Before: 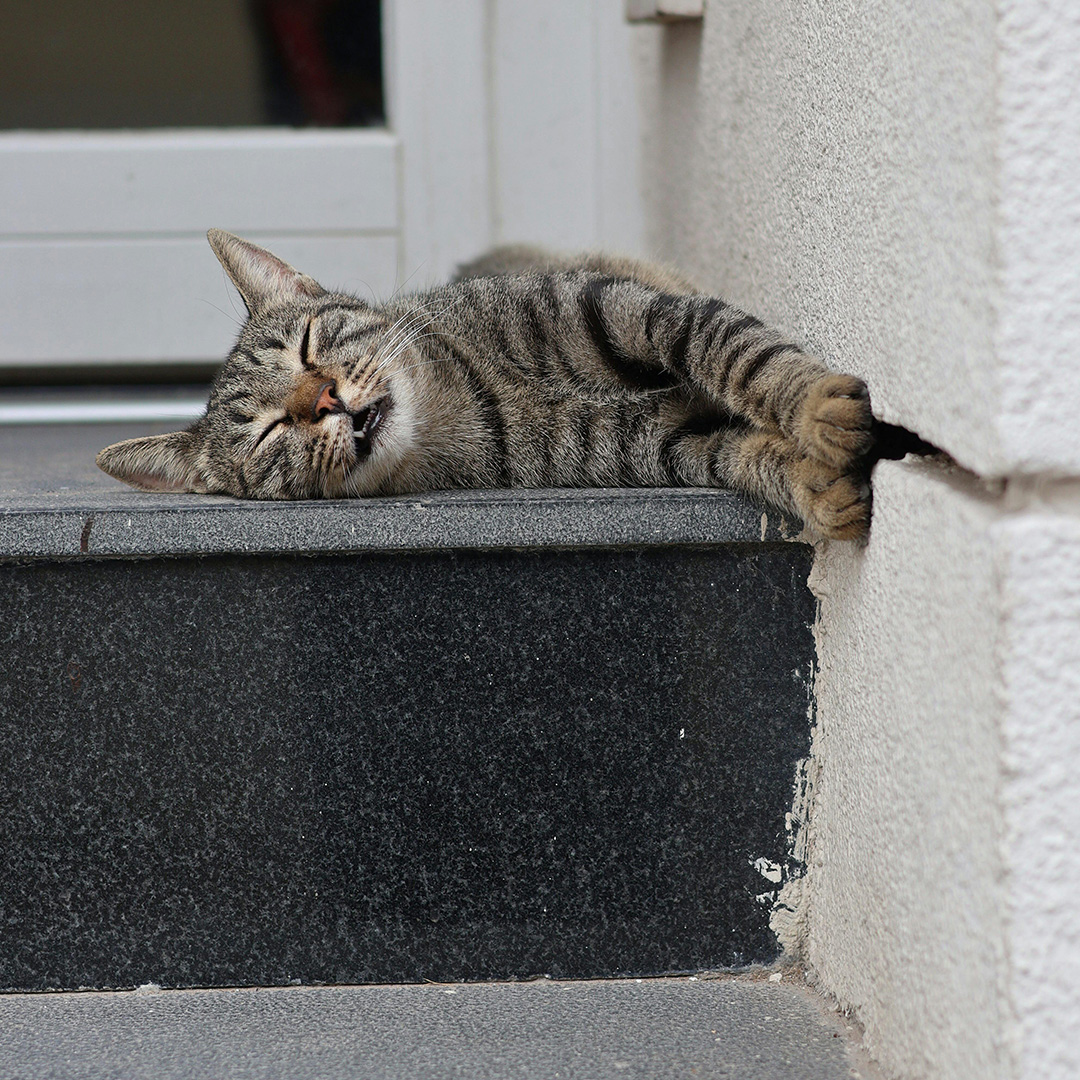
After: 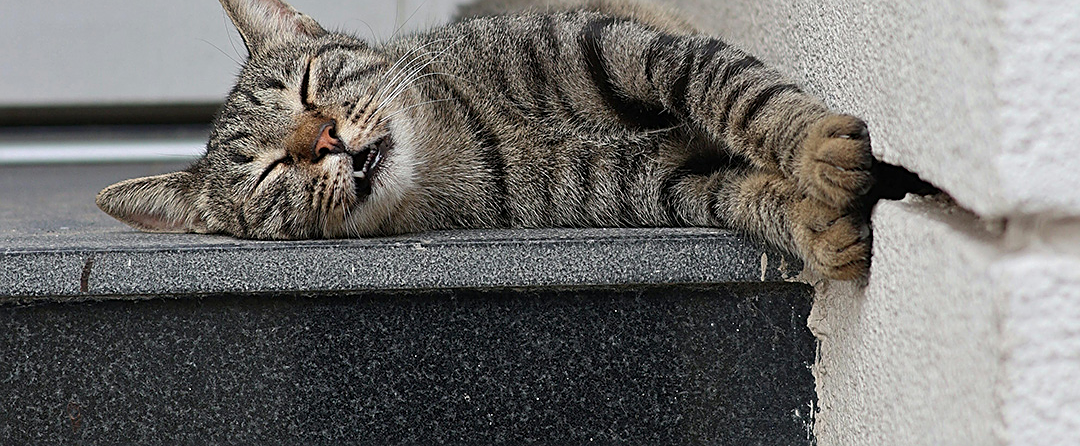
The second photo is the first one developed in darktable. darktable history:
sharpen: on, module defaults
crop and rotate: top 24.148%, bottom 34.502%
